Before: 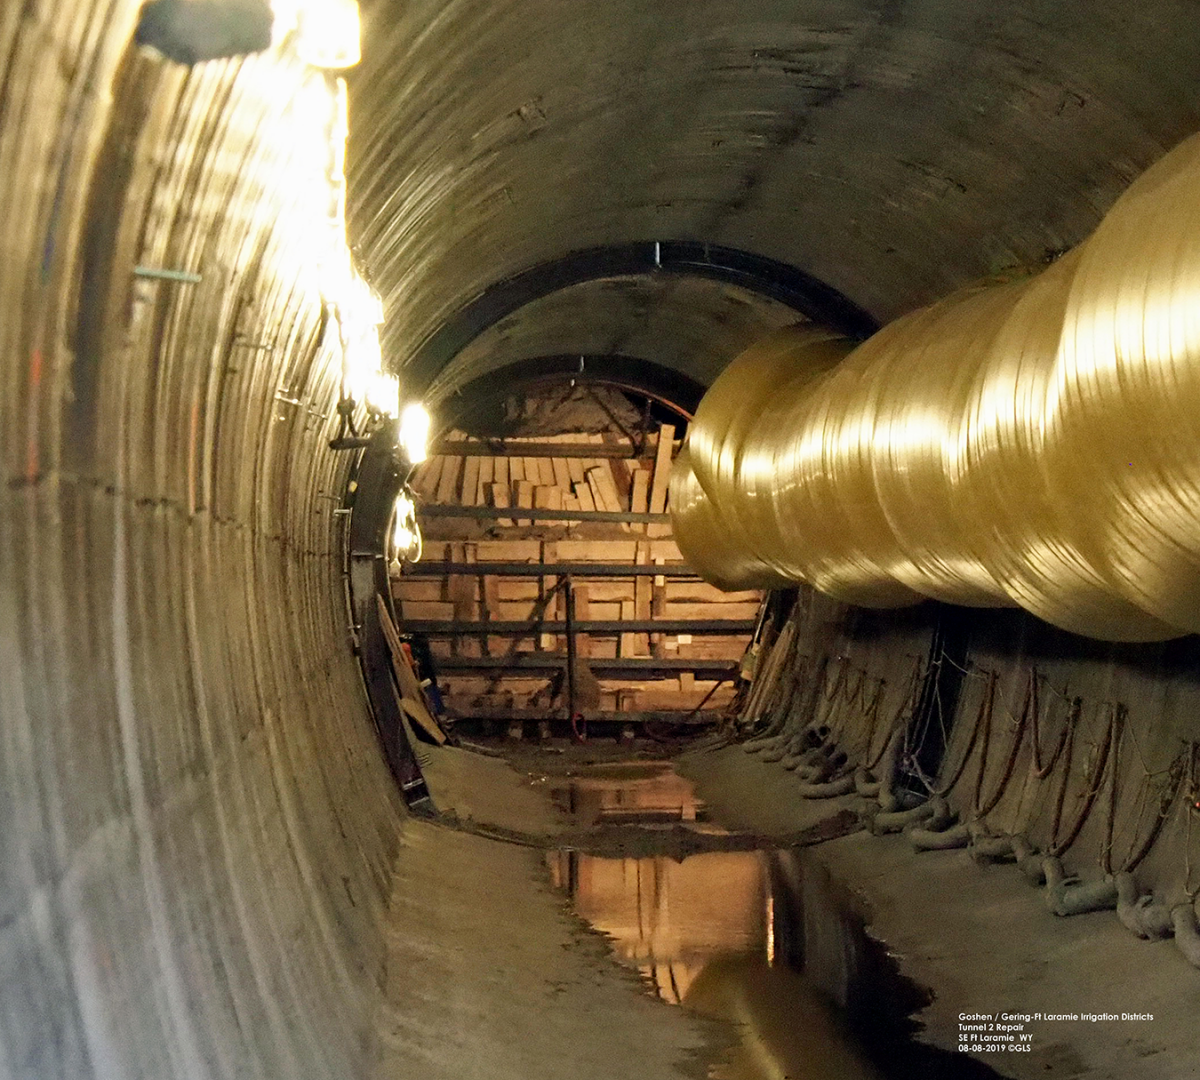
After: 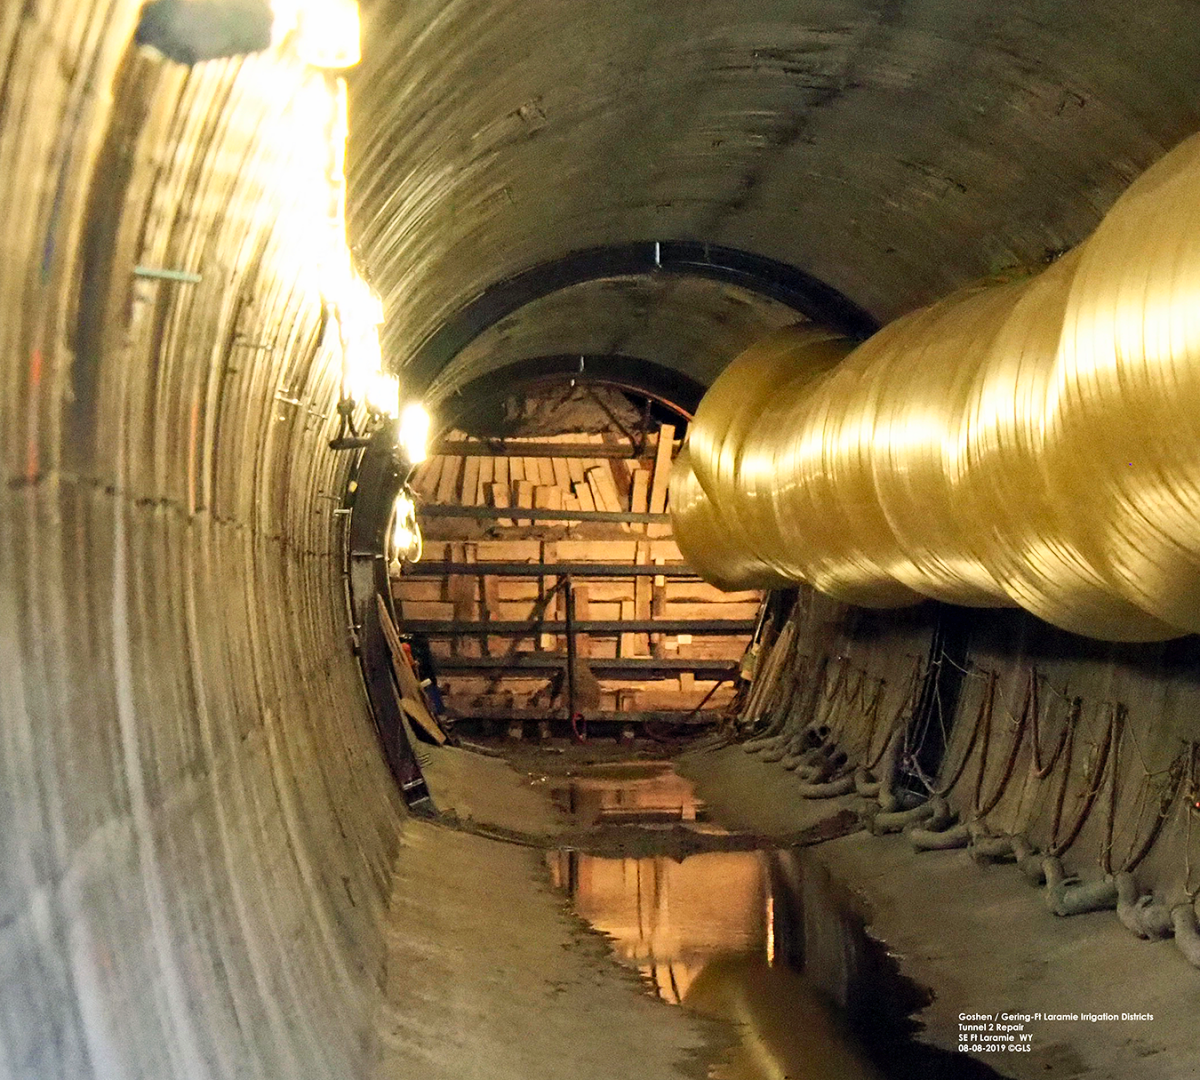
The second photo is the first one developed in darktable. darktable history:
contrast brightness saturation: contrast 0.2, brightness 0.161, saturation 0.217
